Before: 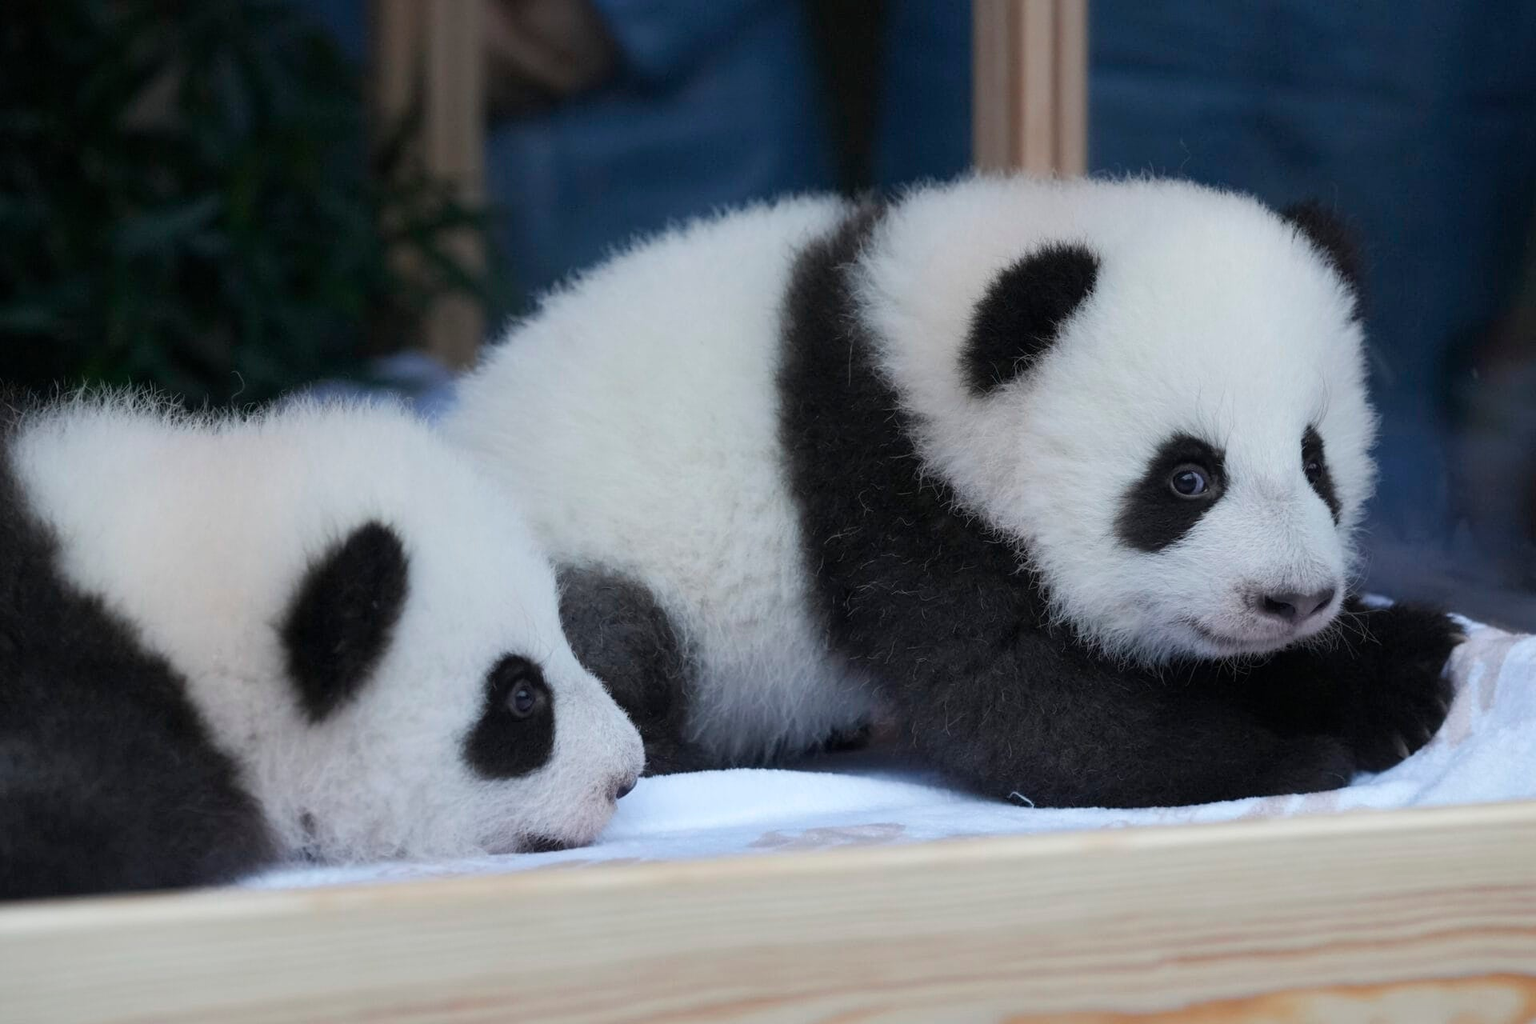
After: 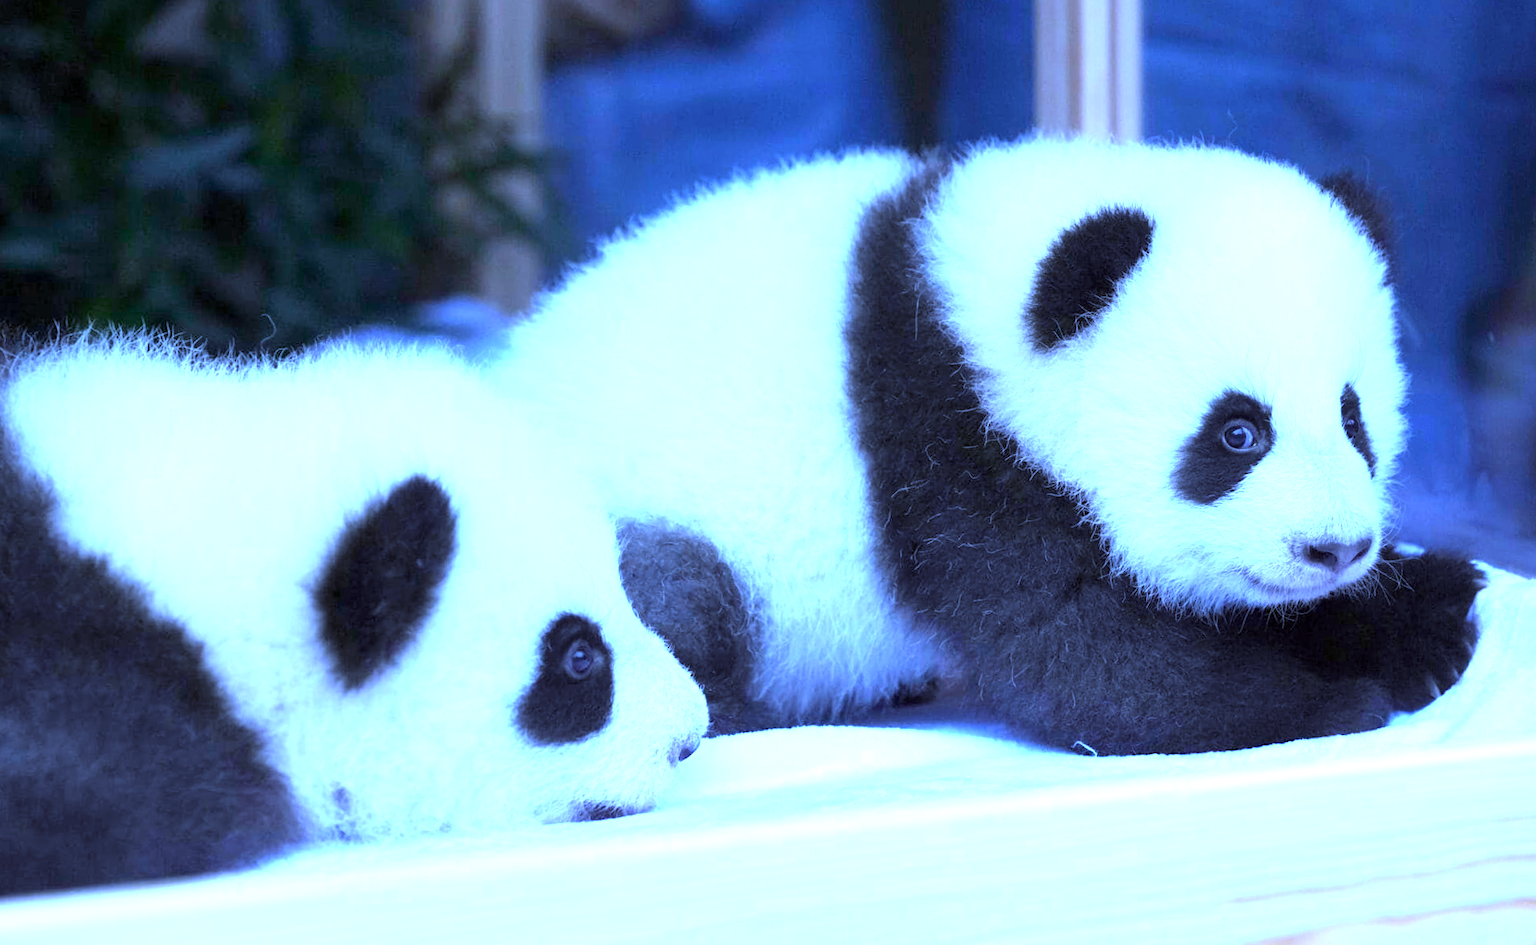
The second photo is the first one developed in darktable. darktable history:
color correction: highlights a* -2.73, highlights b* -2.09, shadows a* 2.41, shadows b* 2.73
white balance: red 0.766, blue 1.537
exposure: black level correction 0.001, exposure 1.646 EV, compensate exposure bias true, compensate highlight preservation false
rotate and perspective: rotation -0.013°, lens shift (vertical) -0.027, lens shift (horizontal) 0.178, crop left 0.016, crop right 0.989, crop top 0.082, crop bottom 0.918
